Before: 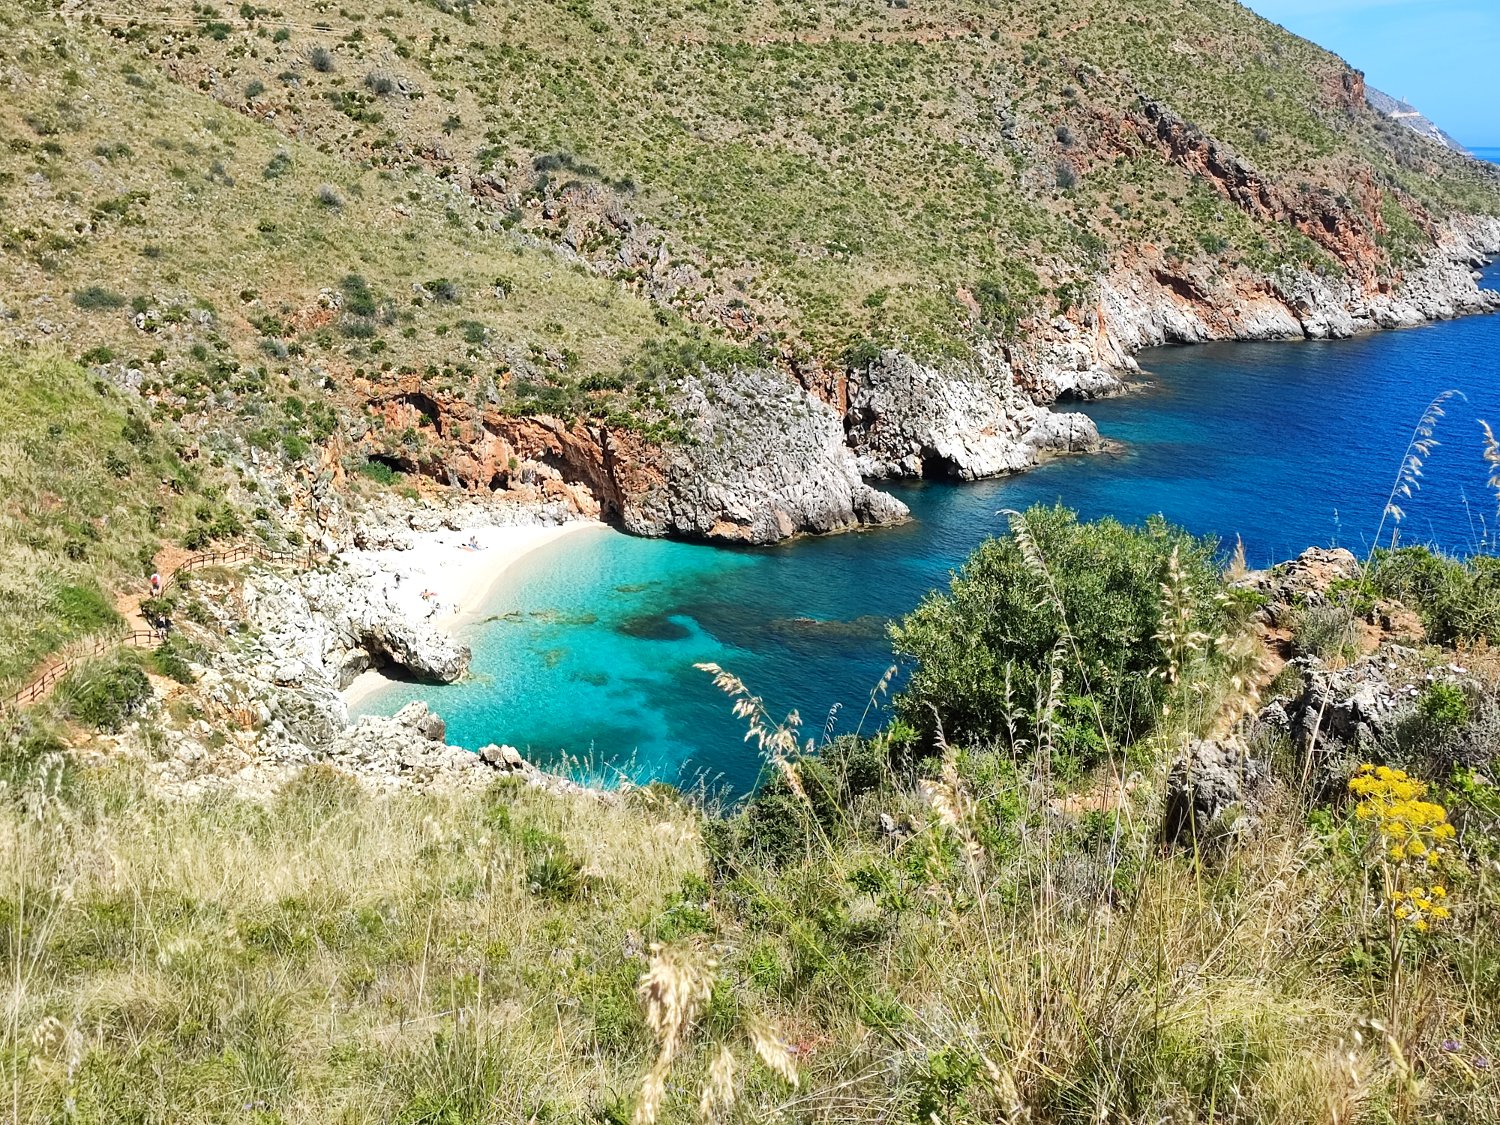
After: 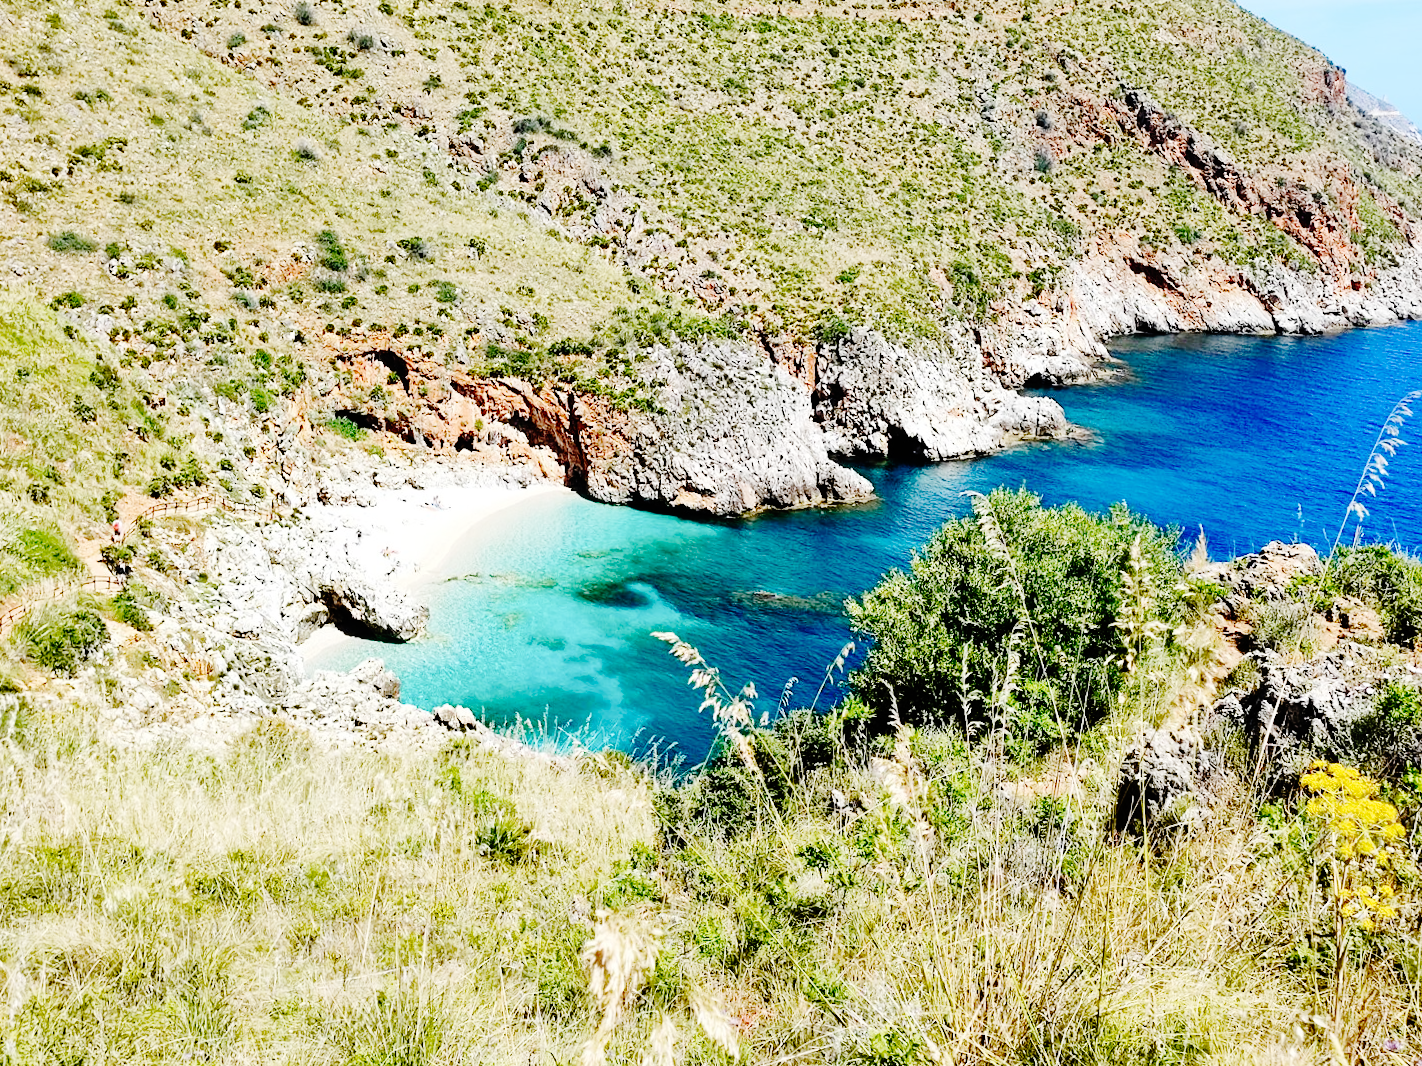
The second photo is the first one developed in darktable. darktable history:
base curve: curves: ch0 [(0, 0) (0.036, 0.01) (0.123, 0.254) (0.258, 0.504) (0.507, 0.748) (1, 1)], preserve colors none
crop and rotate: angle -2.38°
